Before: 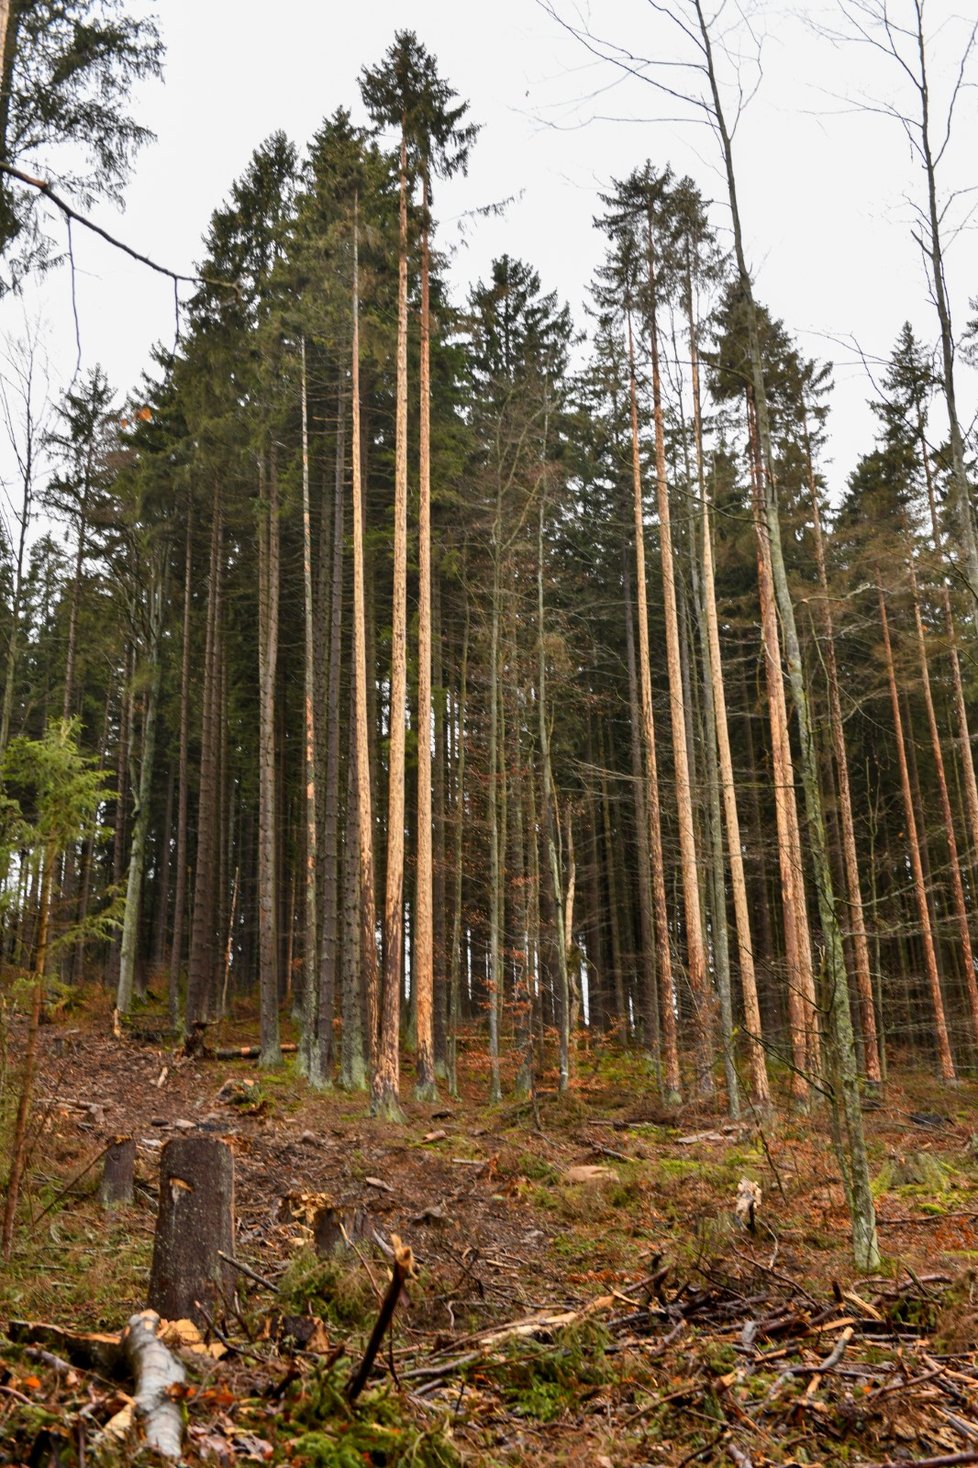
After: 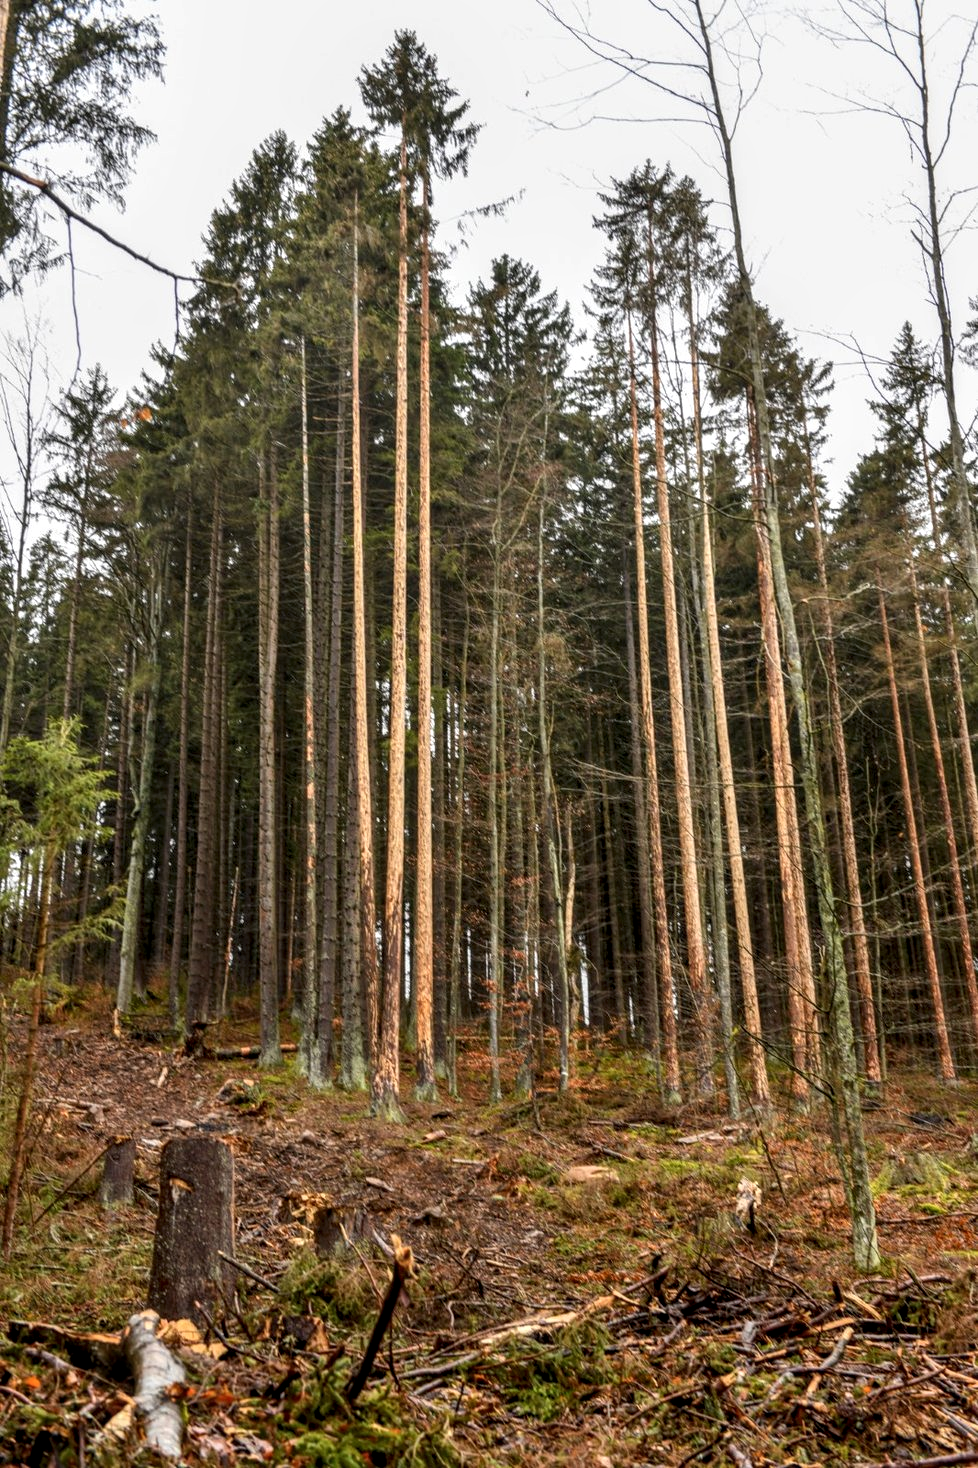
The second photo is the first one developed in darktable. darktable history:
local contrast: highlights 63%, detail 143%, midtone range 0.428
